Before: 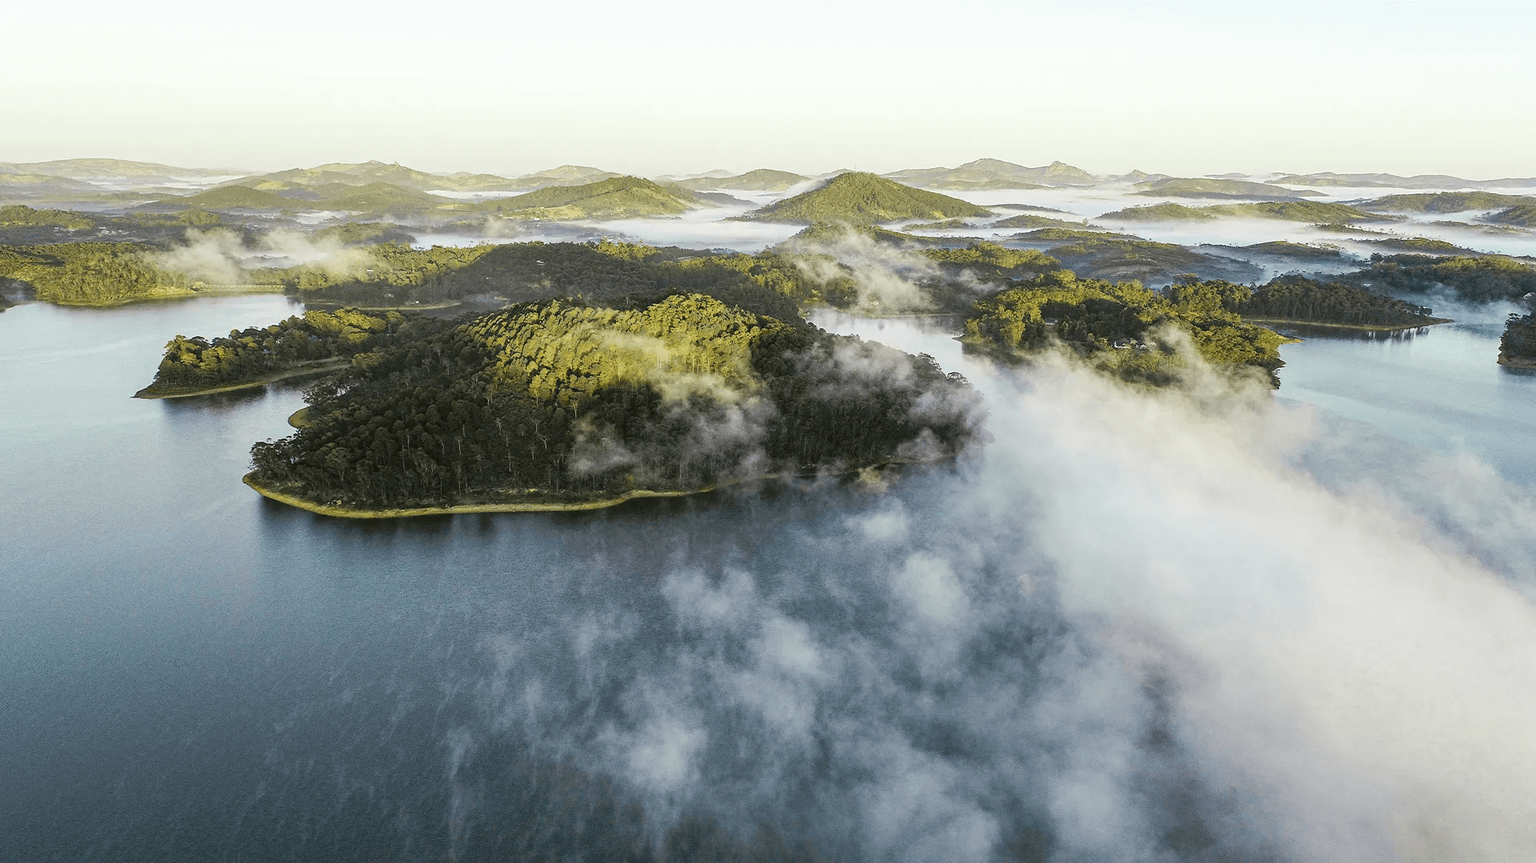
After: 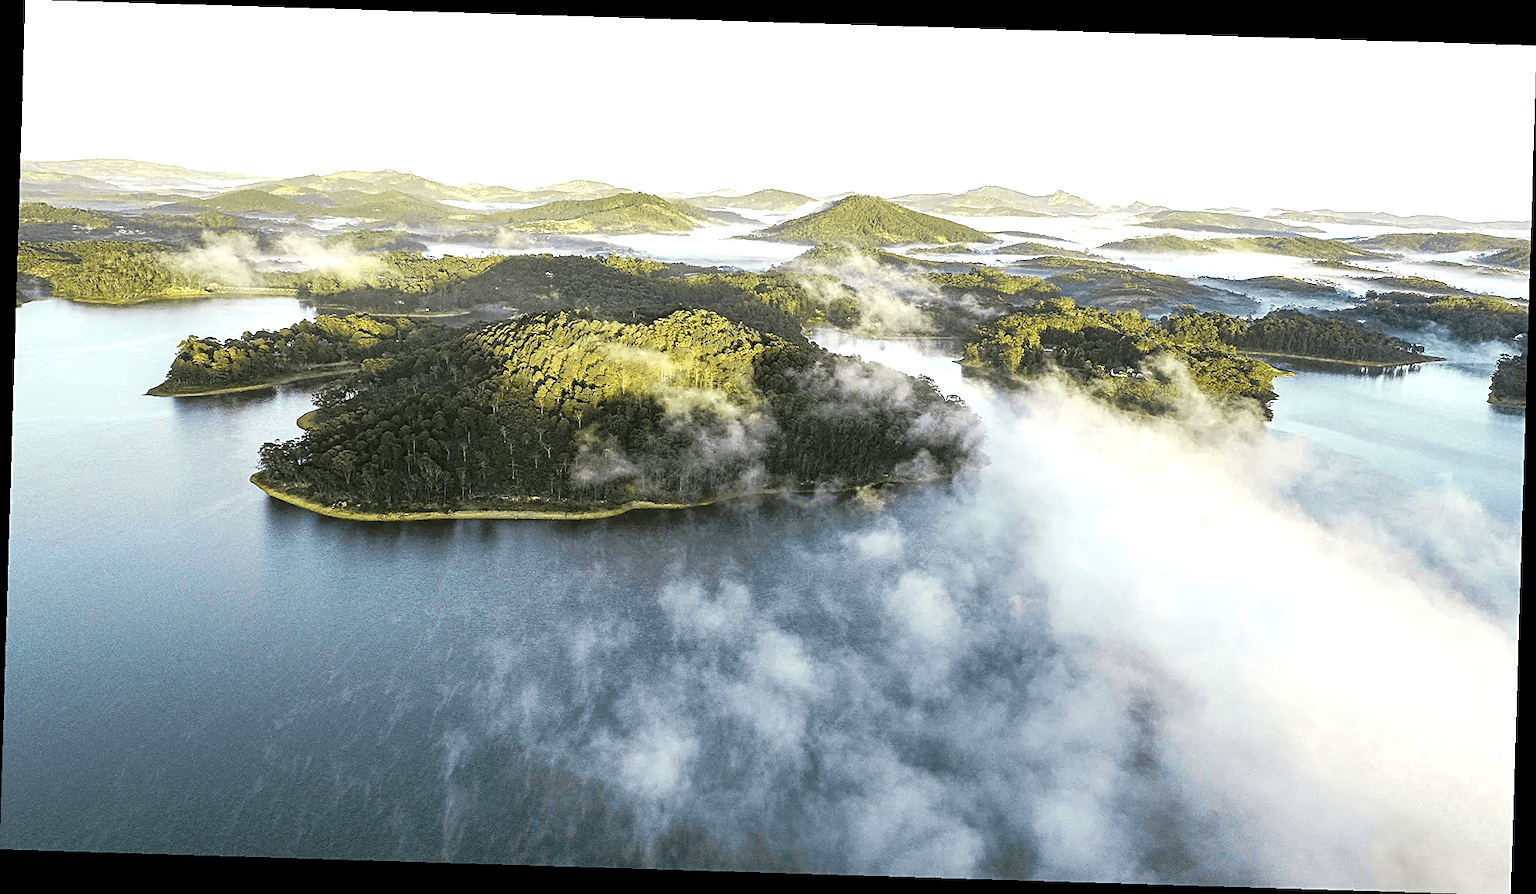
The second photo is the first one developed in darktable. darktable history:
crop and rotate: angle -1.75°
sharpen: on, module defaults
exposure: exposure 0.564 EV, compensate highlight preservation false
